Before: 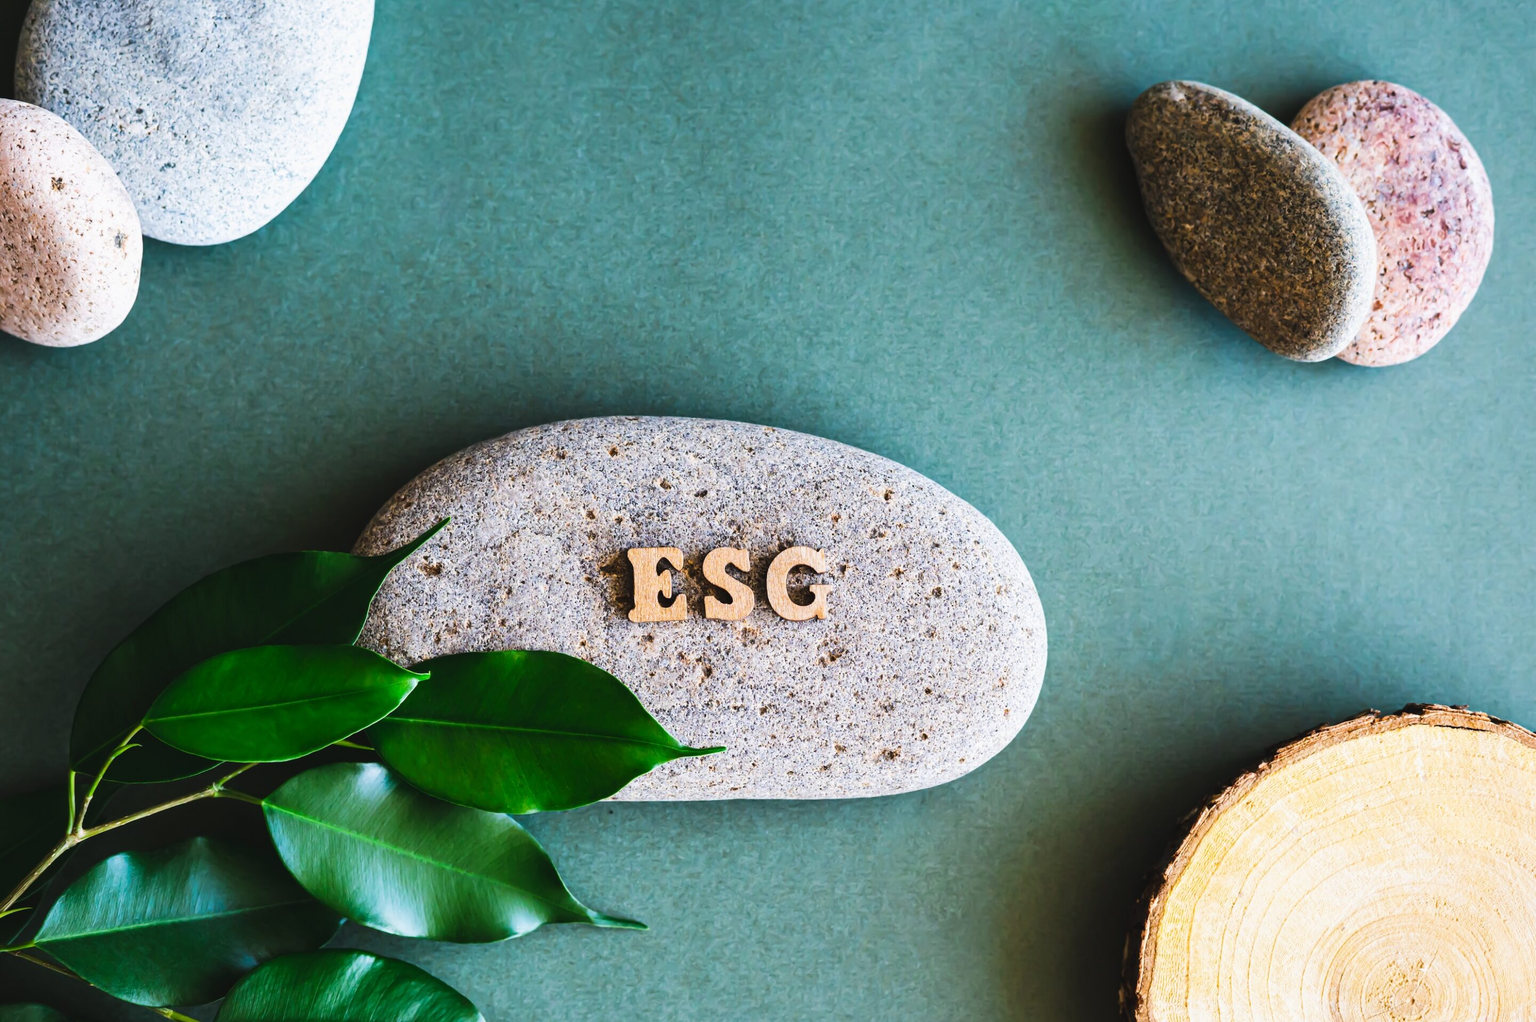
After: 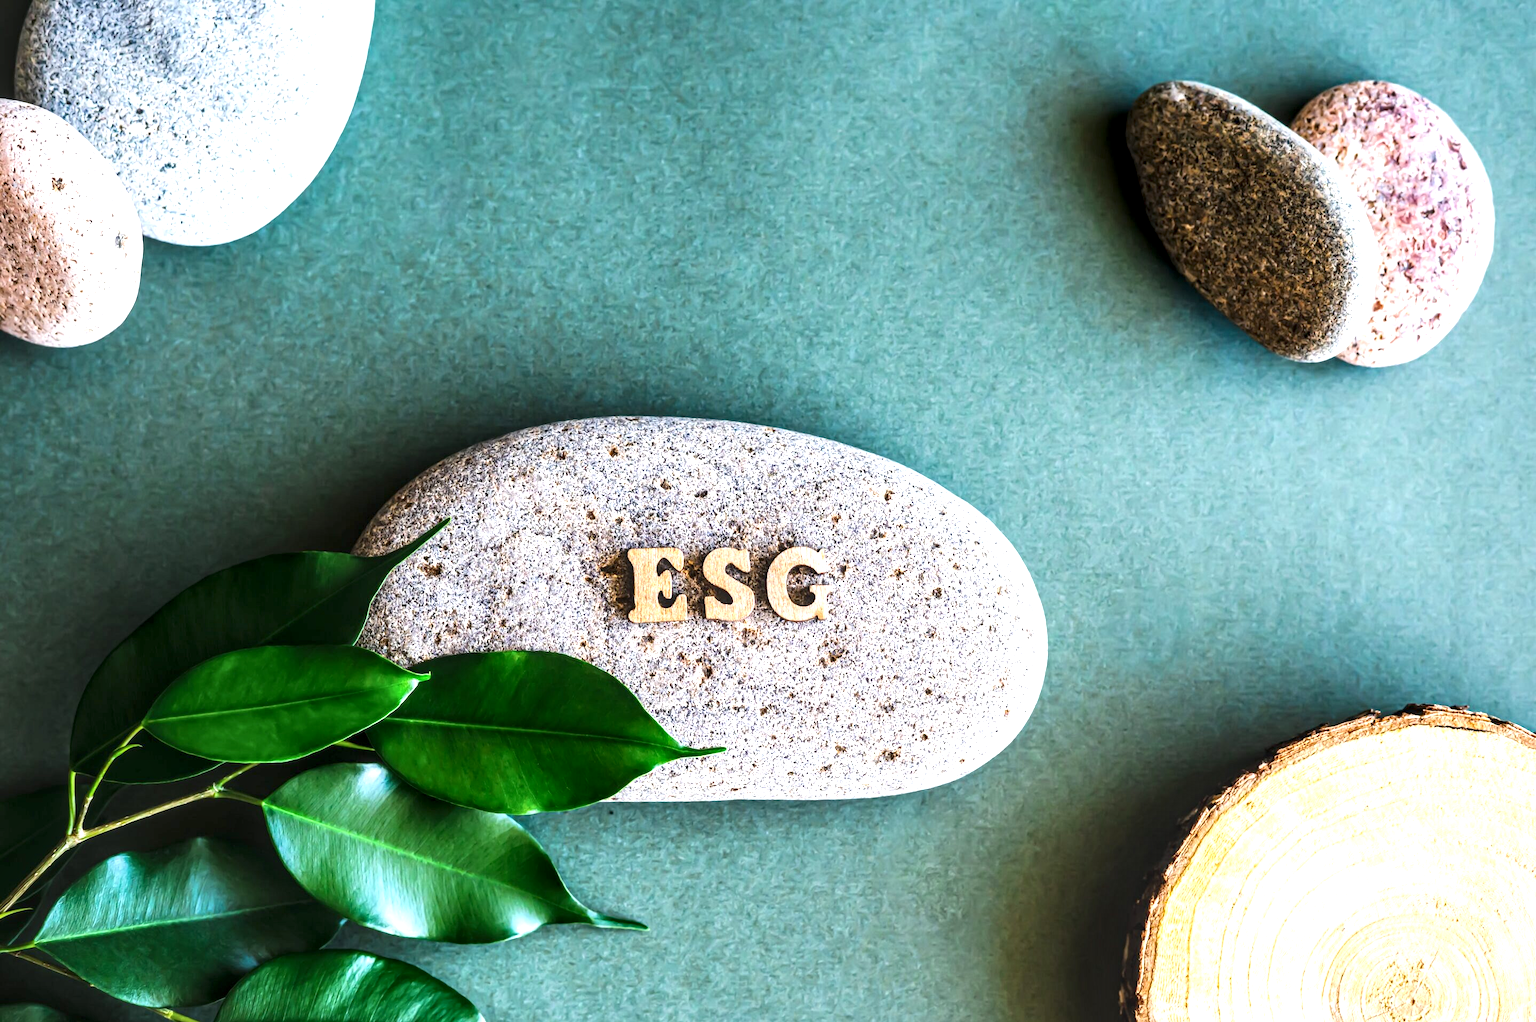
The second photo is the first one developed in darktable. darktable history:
exposure: black level correction 0.001, exposure 0.498 EV, compensate highlight preservation false
local contrast: detail 150%
